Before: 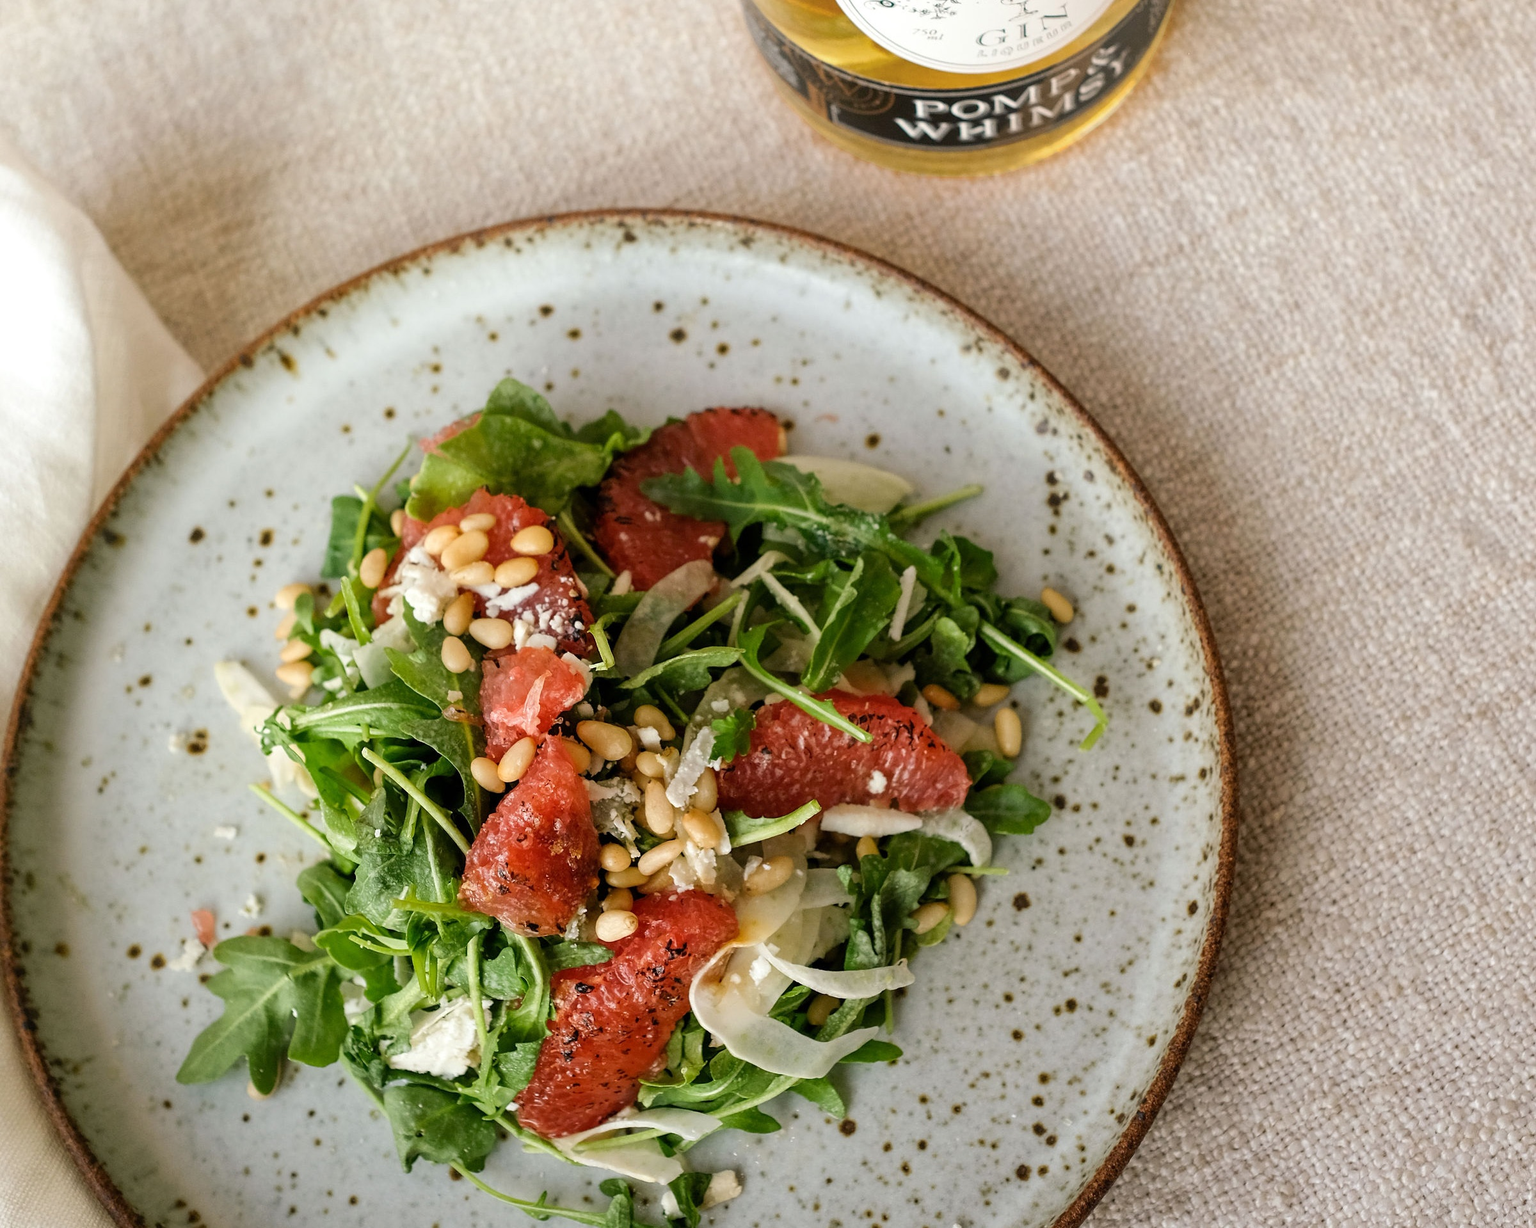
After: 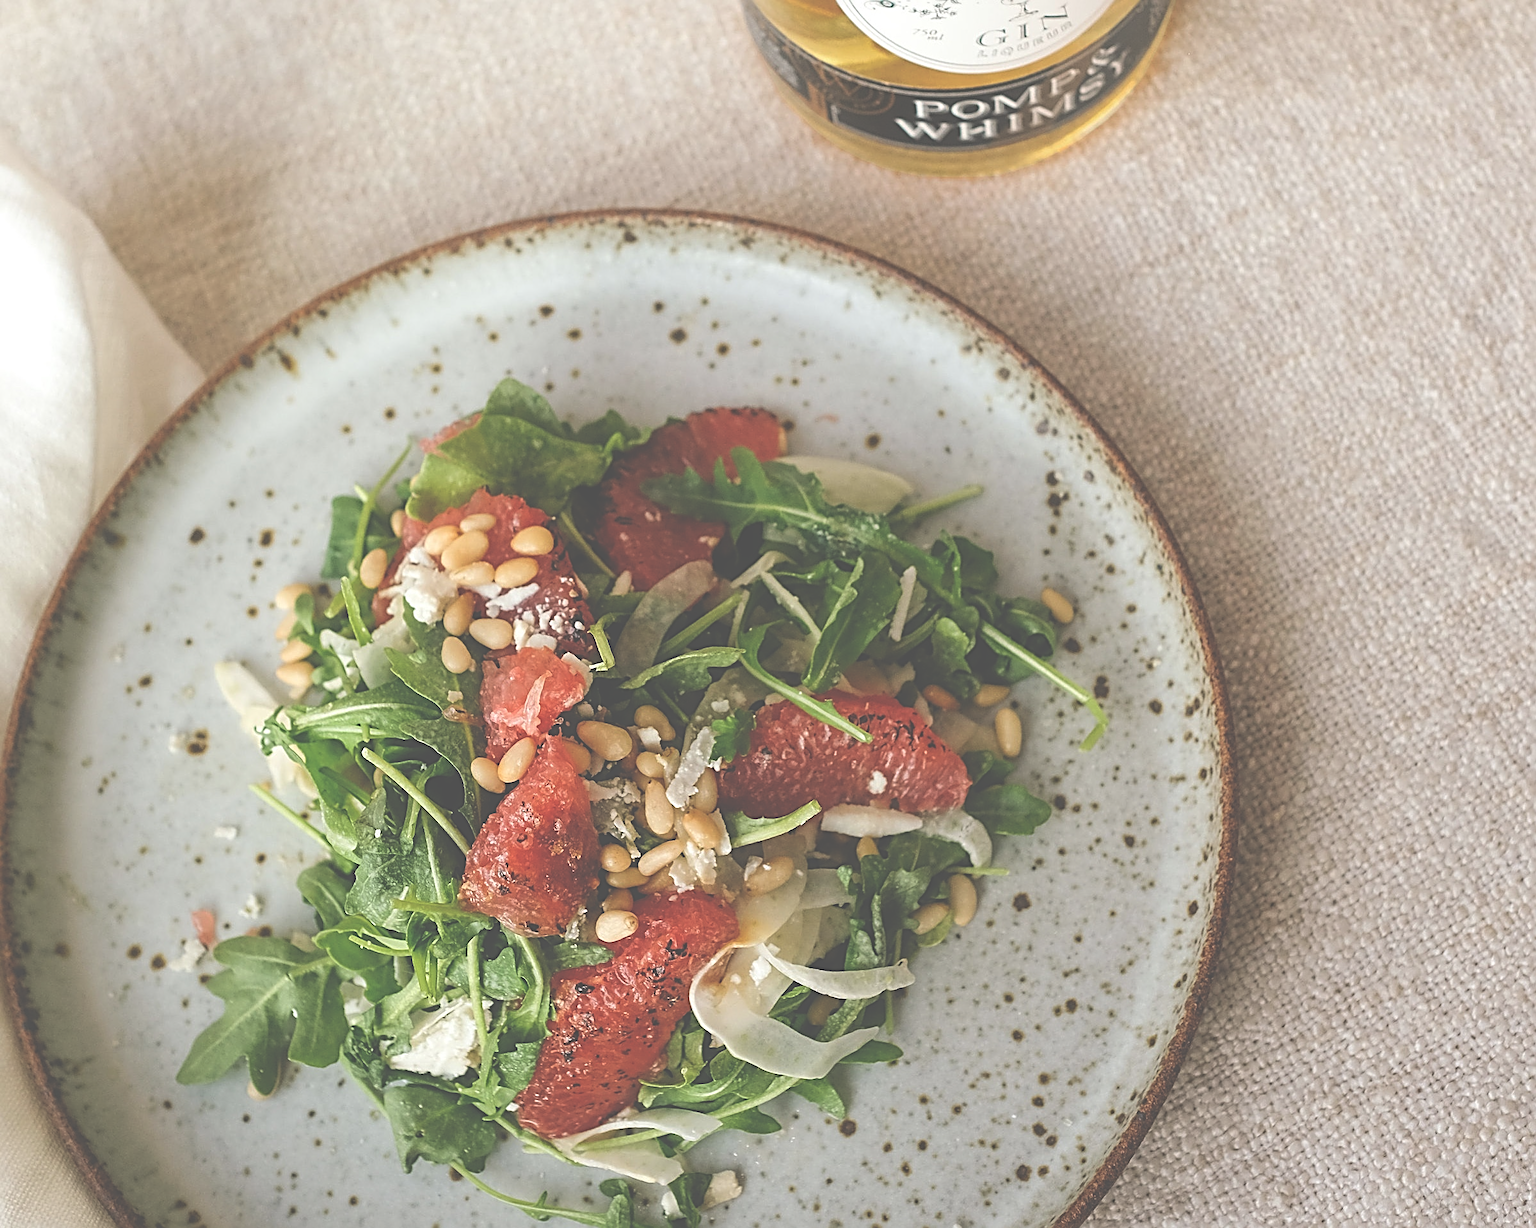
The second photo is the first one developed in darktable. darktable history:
exposure: black level correction -0.087, compensate highlight preservation false
sharpen: radius 3.025, amount 0.757
